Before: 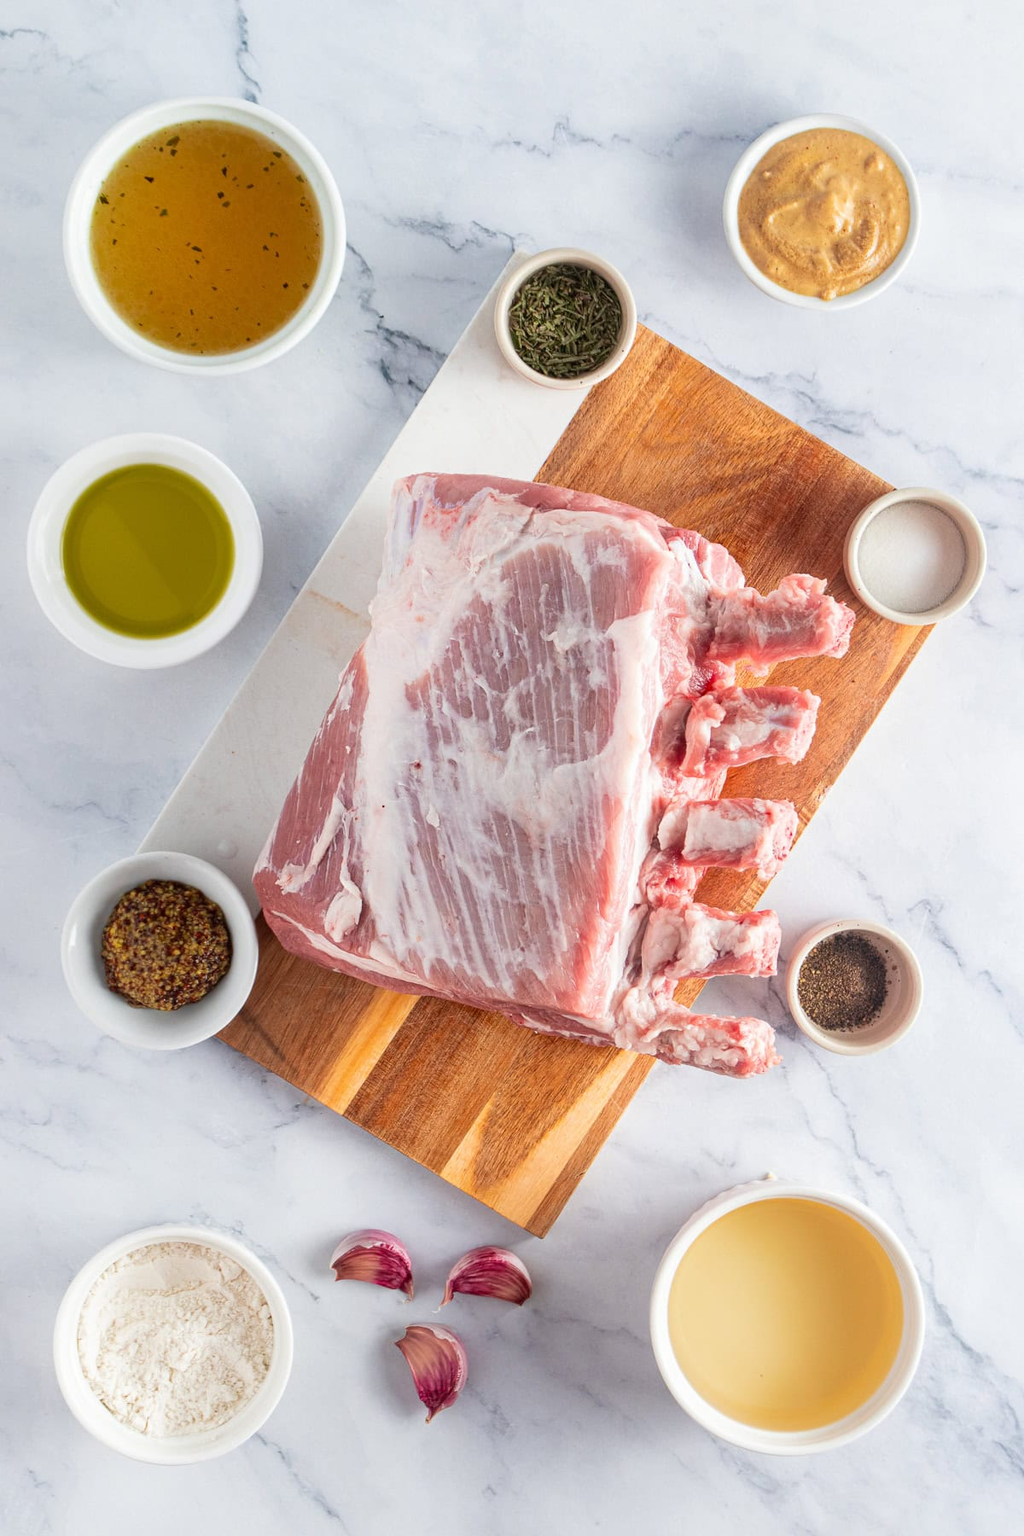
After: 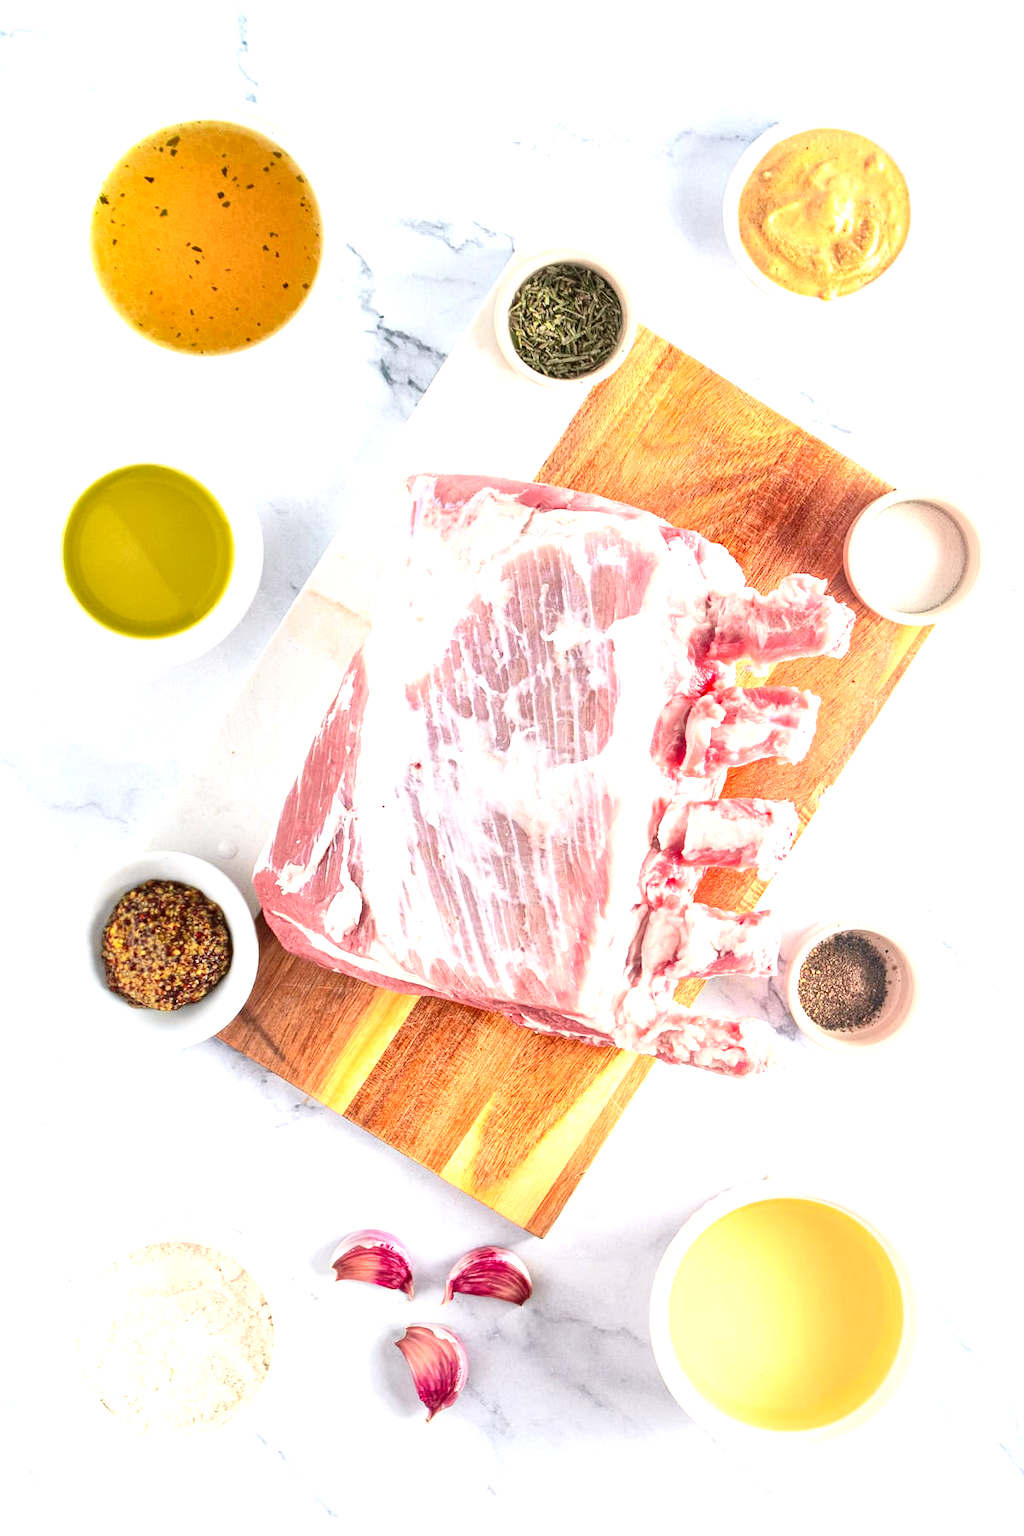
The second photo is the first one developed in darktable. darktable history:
tone curve: curves: ch0 [(0, 0.038) (0.193, 0.212) (0.461, 0.502) (0.634, 0.709) (0.852, 0.89) (1, 0.967)]; ch1 [(0, 0) (0.35, 0.356) (0.45, 0.453) (0.504, 0.503) (0.532, 0.524) (0.558, 0.555) (0.735, 0.762) (1, 1)]; ch2 [(0, 0) (0.281, 0.266) (0.456, 0.469) (0.5, 0.5) (0.533, 0.545) (0.606, 0.598) (0.646, 0.654) (1, 1)], color space Lab, independent channels, preserve colors none
exposure: black level correction 0, exposure 1.178 EV, compensate highlight preservation false
local contrast: mode bilateral grid, contrast 19, coarseness 50, detail 173%, midtone range 0.2
